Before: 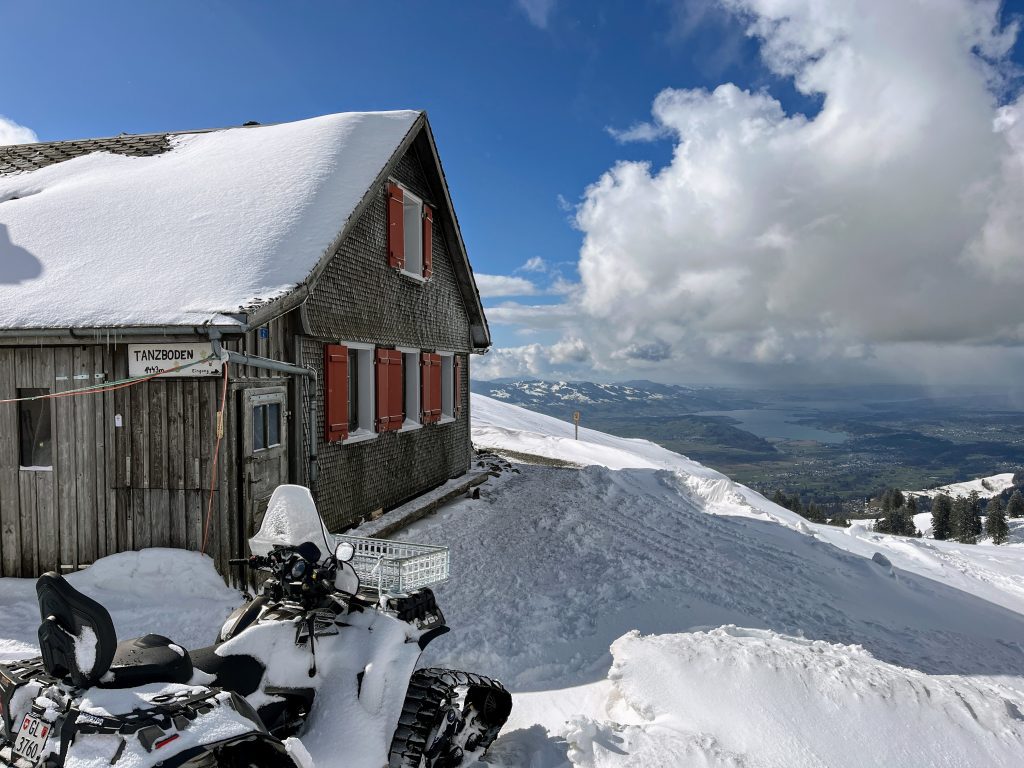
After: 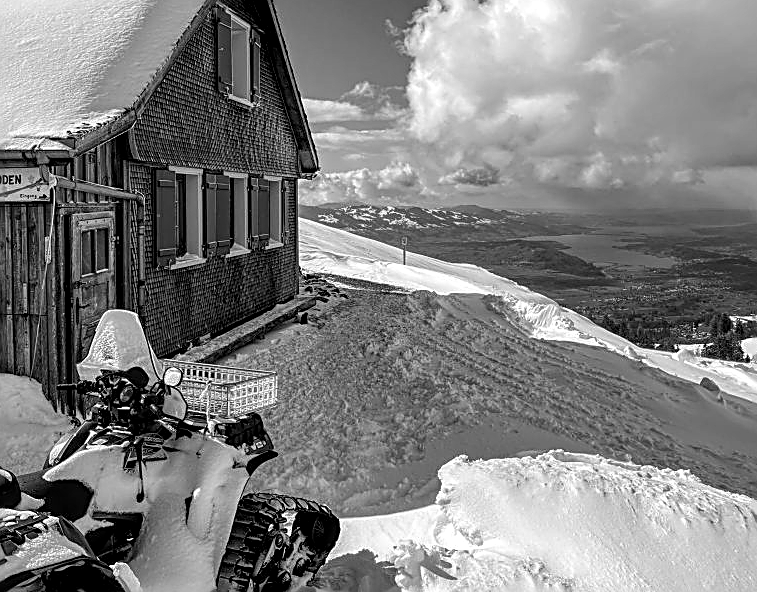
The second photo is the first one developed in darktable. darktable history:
crop: left 16.871%, top 22.857%, right 9.116%
local contrast: detail 144%
sharpen: amount 0.901
monochrome: a 16.01, b -2.65, highlights 0.52
